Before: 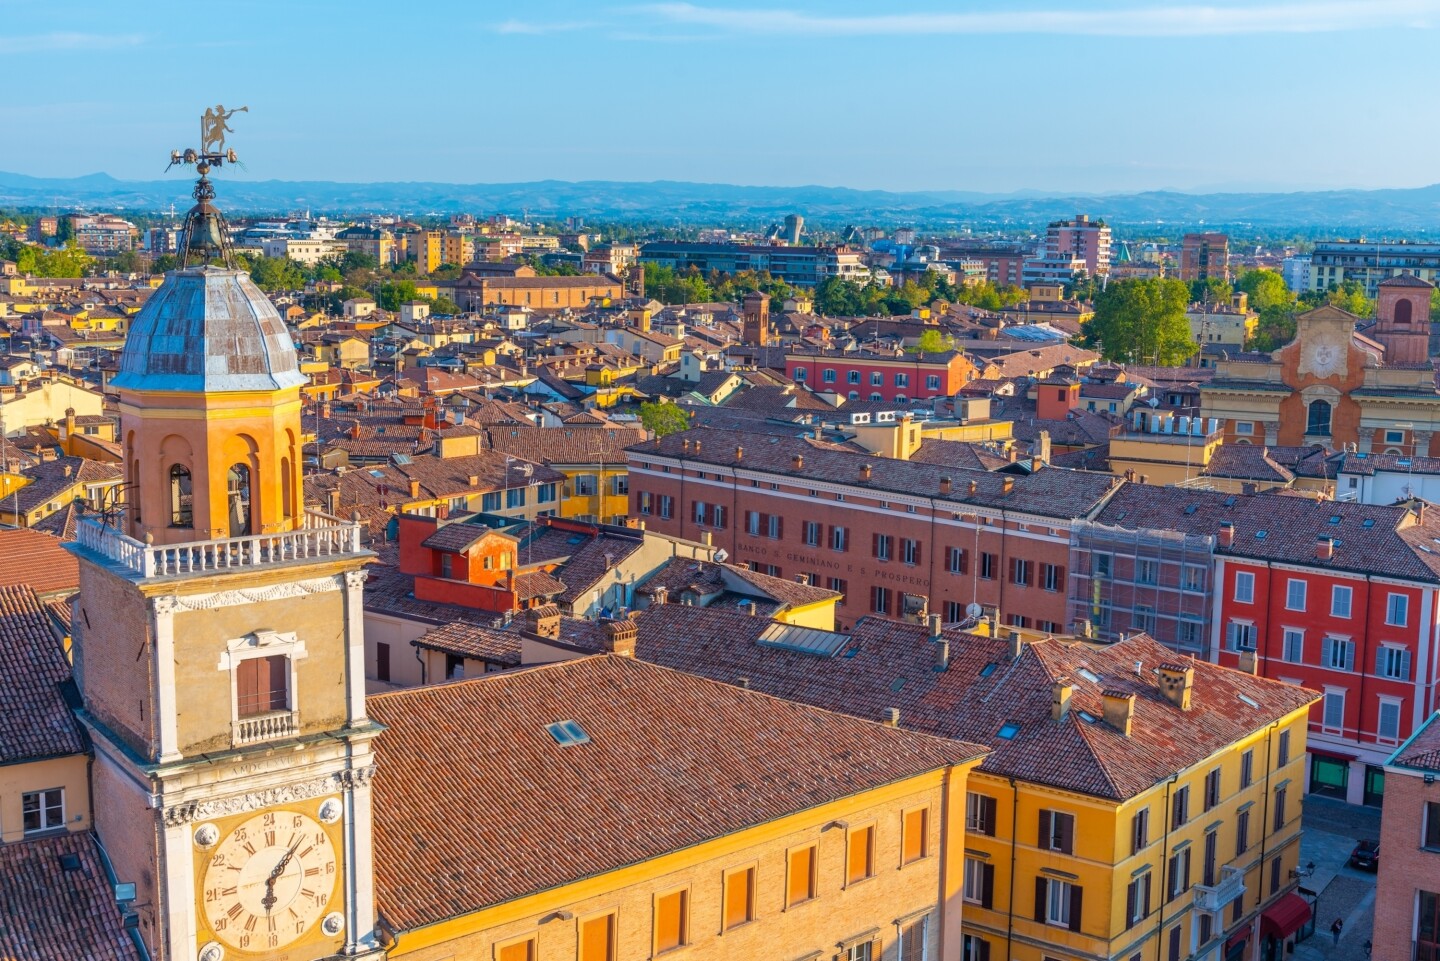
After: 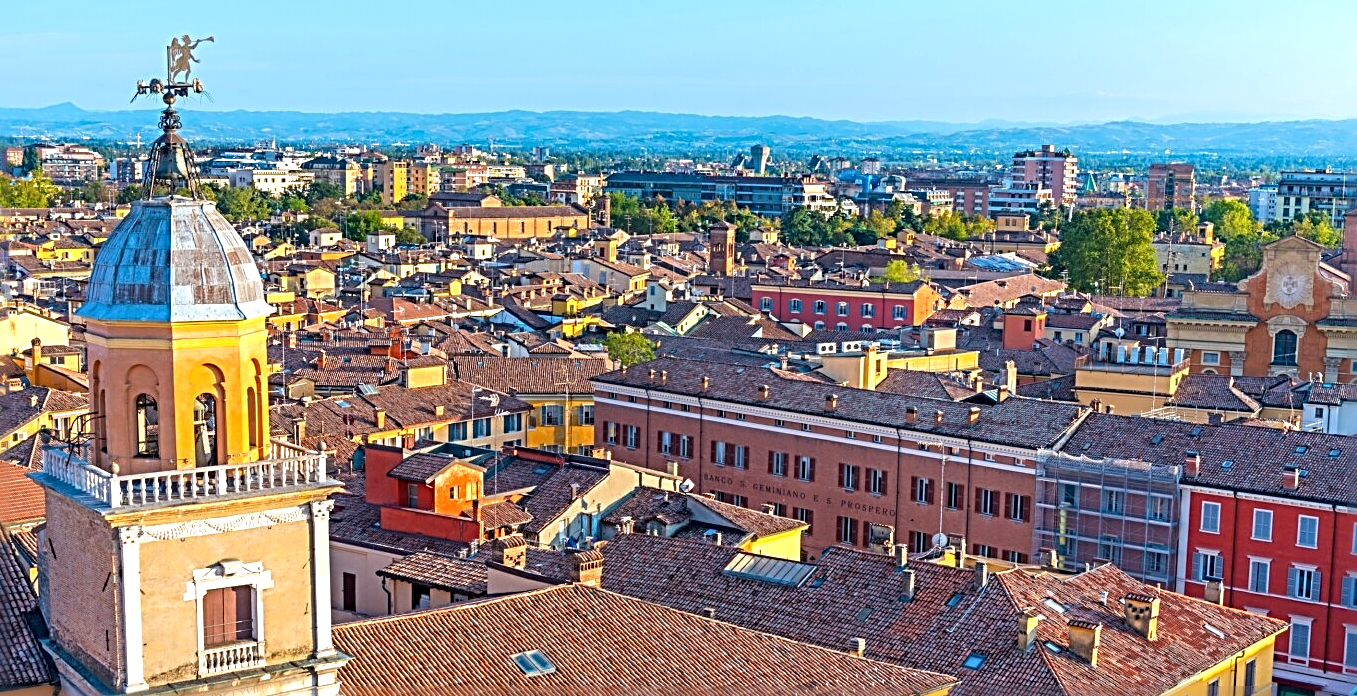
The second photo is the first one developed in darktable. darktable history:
tone equalizer: -8 EV -0.44 EV, -7 EV -0.359 EV, -6 EV -0.348 EV, -5 EV -0.227 EV, -3 EV 0.188 EV, -2 EV 0.324 EV, -1 EV 0.401 EV, +0 EV 0.433 EV
crop: left 2.417%, top 7.347%, right 3.347%, bottom 20.125%
sharpen: radius 3.646, amount 0.918
